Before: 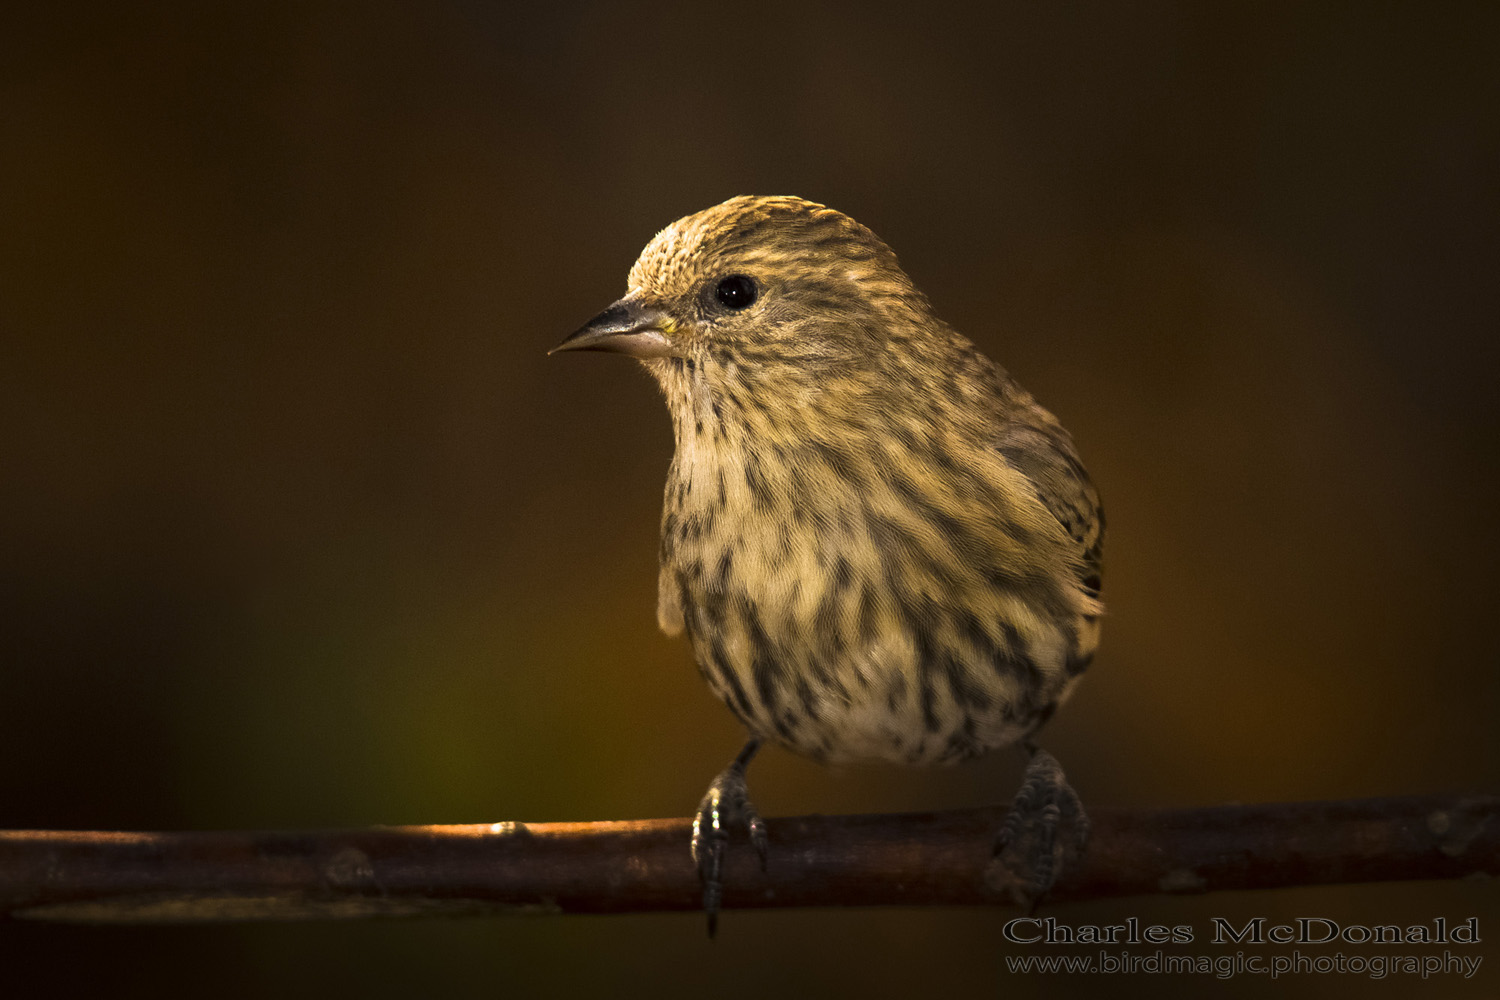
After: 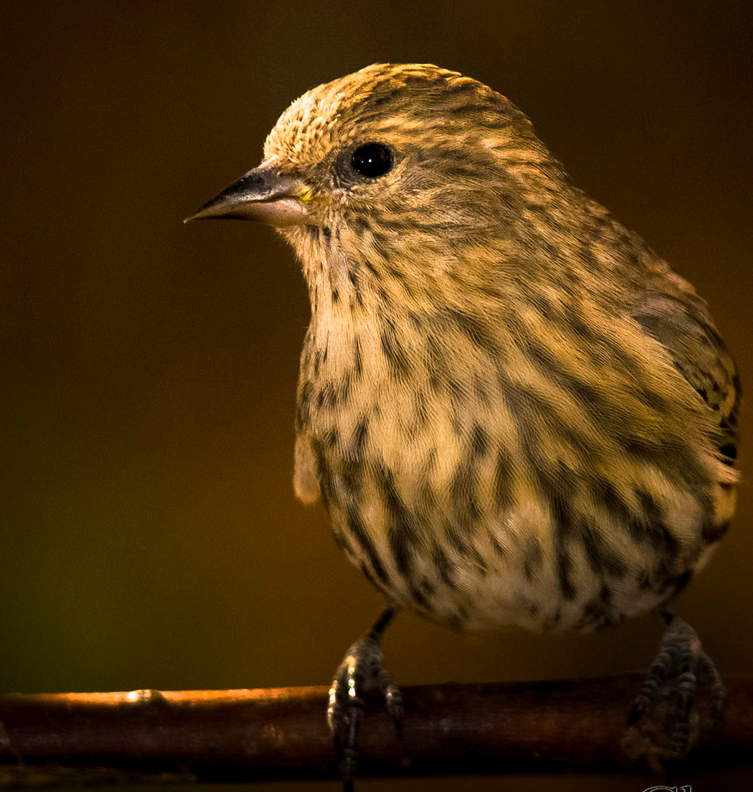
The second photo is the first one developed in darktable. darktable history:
color balance rgb: shadows lift › luminance -7.438%, shadows lift › chroma 2.128%, shadows lift › hue 201.79°, highlights gain › chroma 1.378%, highlights gain › hue 50.16°, global offset › luminance -0.261%, perceptual saturation grading › global saturation 2.169%, perceptual saturation grading › highlights -1.538%, perceptual saturation grading › mid-tones 3.501%, perceptual saturation grading › shadows 7.881%
crop and rotate: angle 0.011°, left 24.262%, top 13.205%, right 25.46%, bottom 7.529%
